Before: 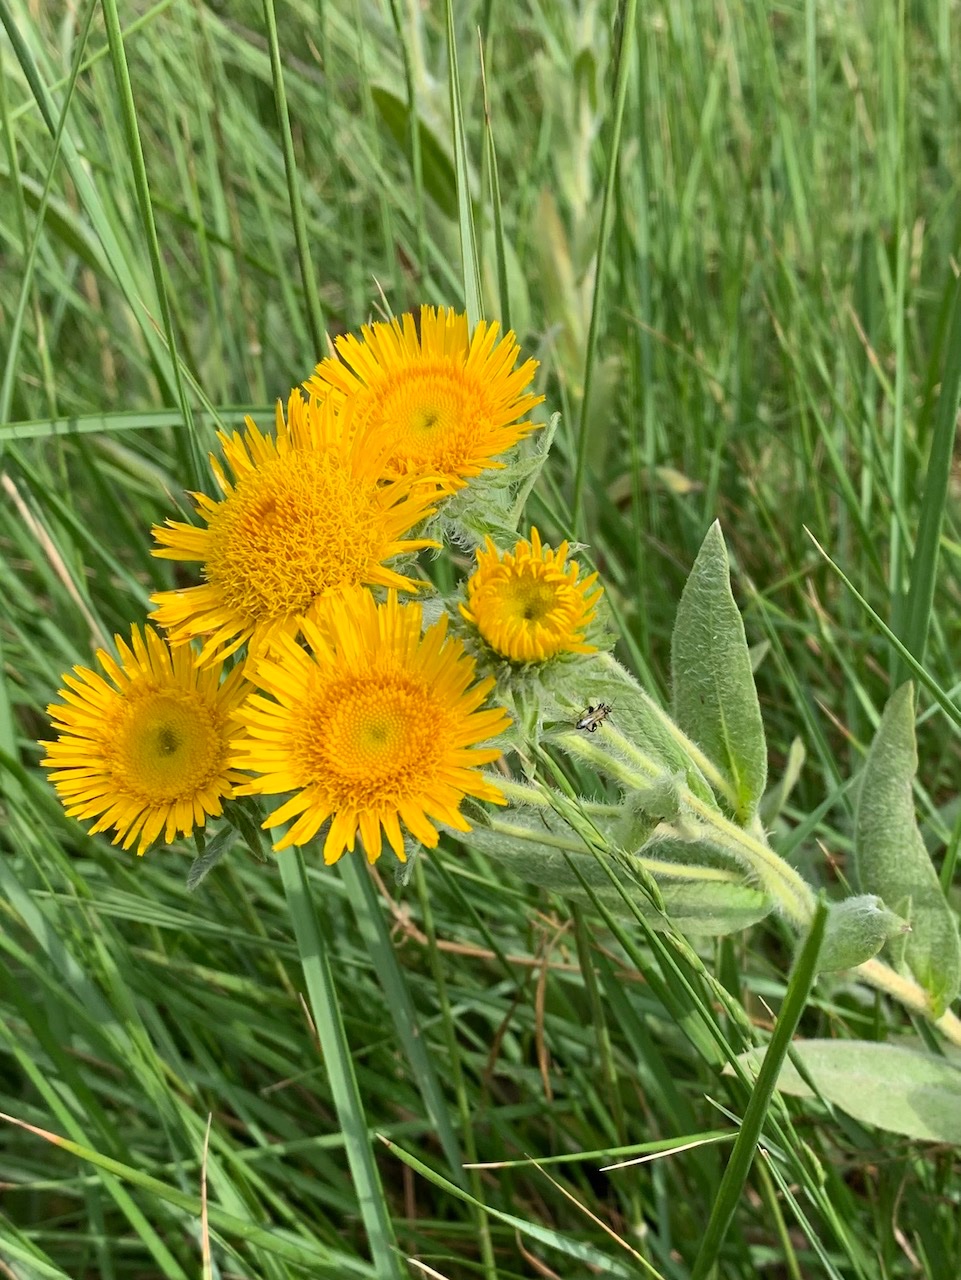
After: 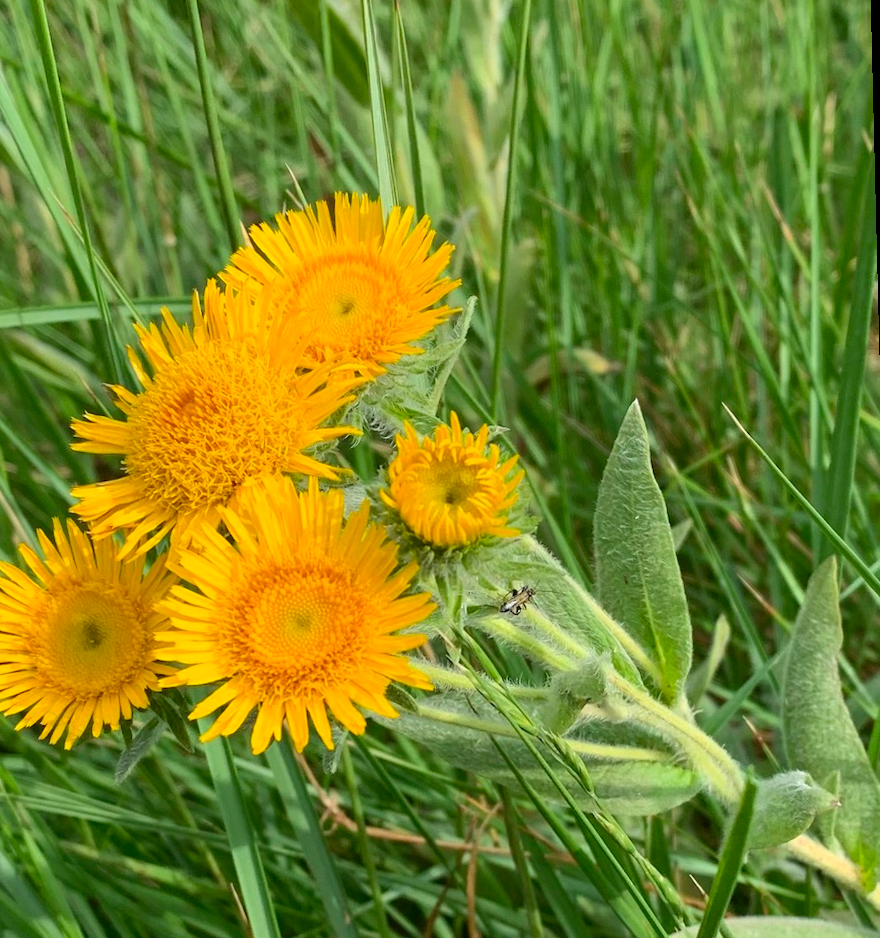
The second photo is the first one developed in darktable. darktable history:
rotate and perspective: rotation -1.42°, crop left 0.016, crop right 0.984, crop top 0.035, crop bottom 0.965
crop: left 8.155%, top 6.611%, bottom 15.385%
